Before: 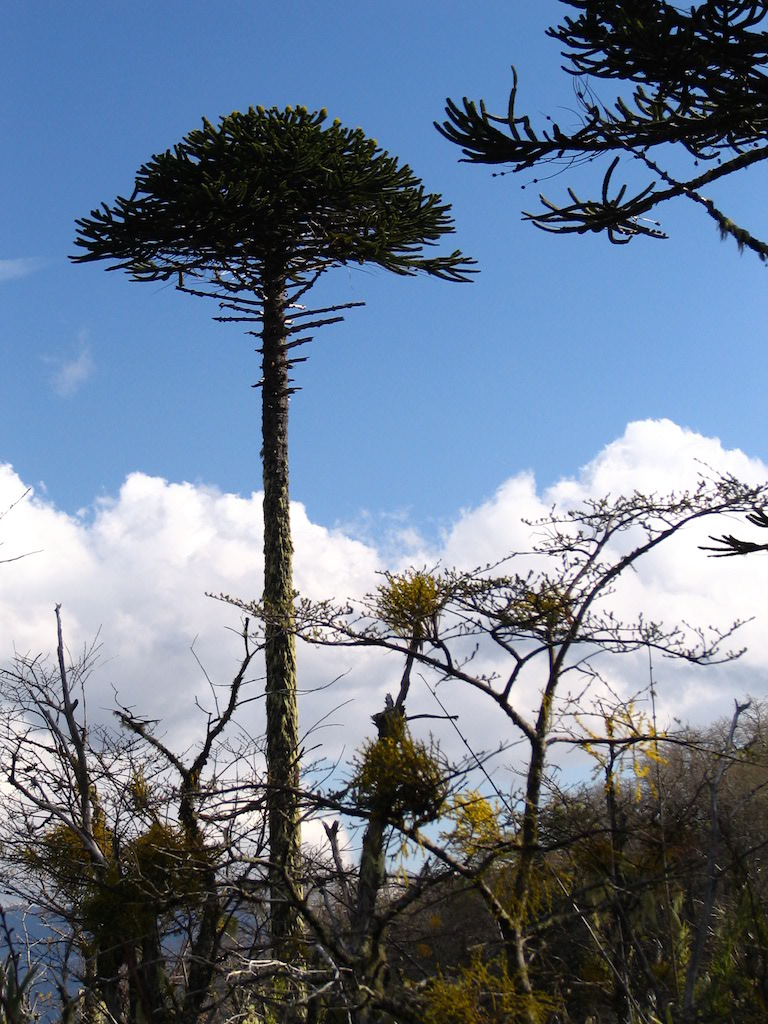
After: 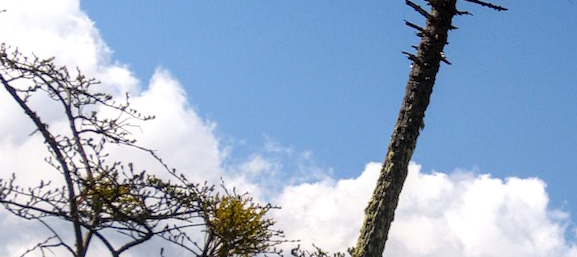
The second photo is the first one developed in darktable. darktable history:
crop and rotate: angle 16.12°, top 30.835%, bottom 35.653%
white balance: emerald 1
local contrast: on, module defaults
